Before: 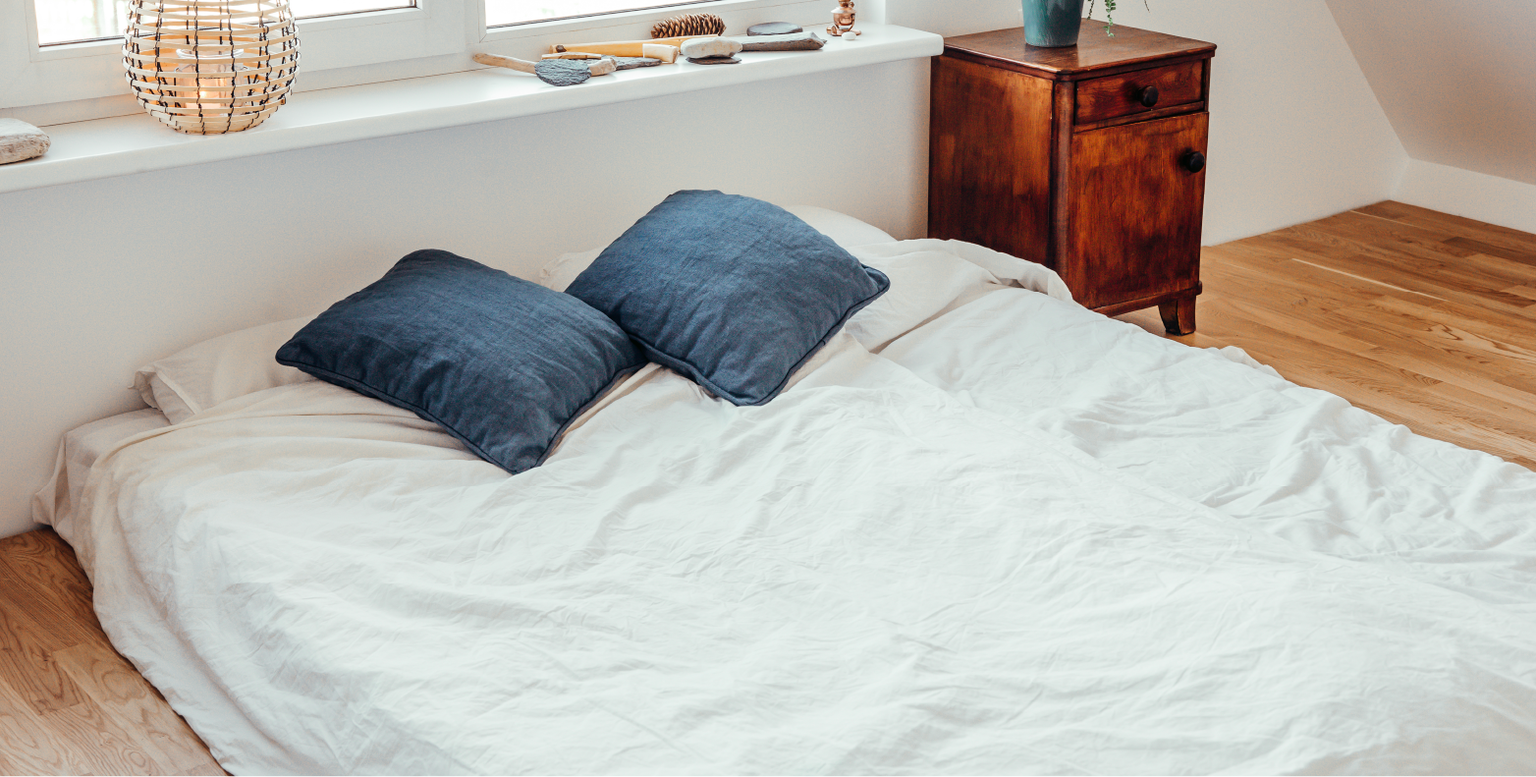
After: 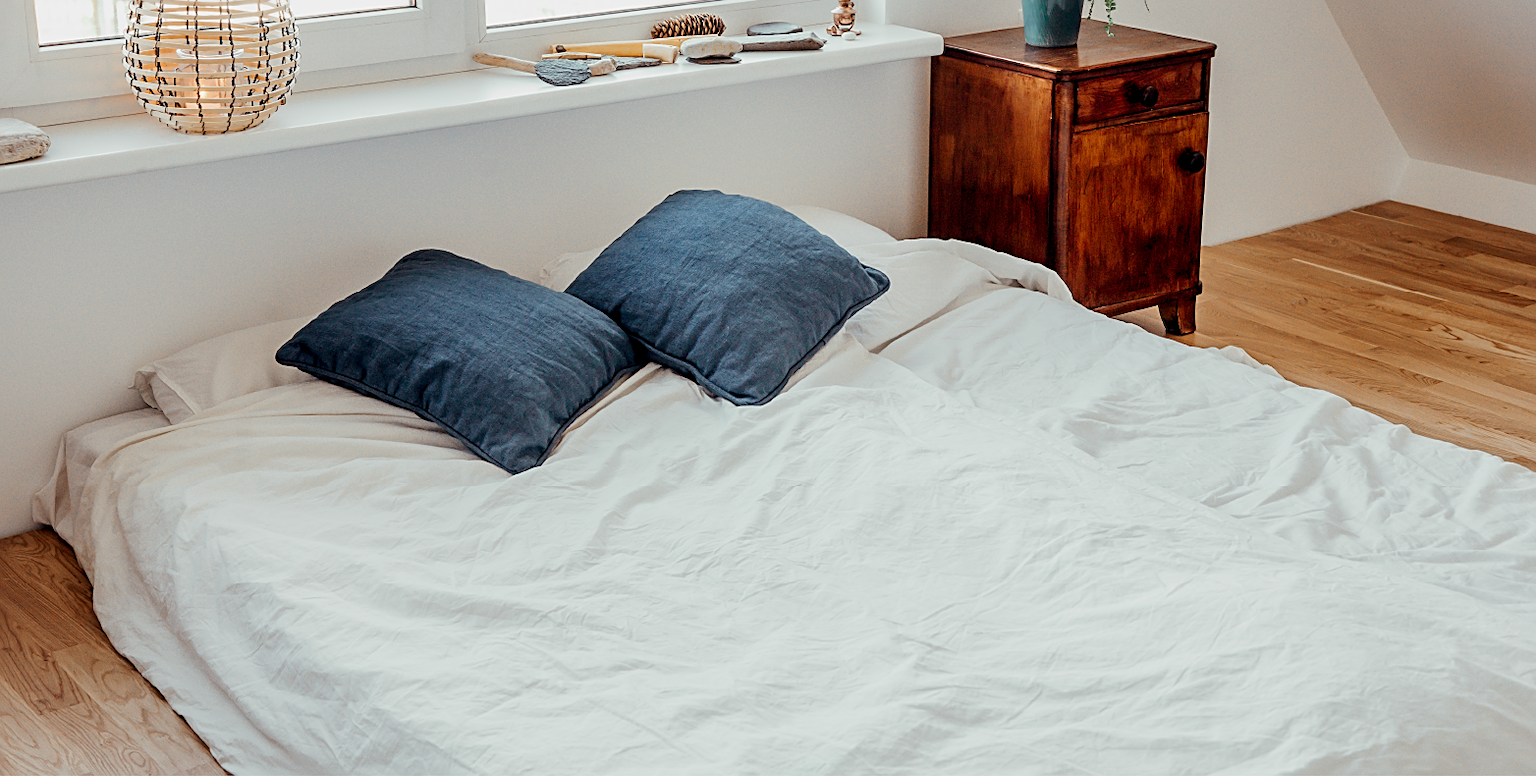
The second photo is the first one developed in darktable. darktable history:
exposure: black level correction 0.006, exposure -0.226 EV, compensate highlight preservation false
sharpen: on, module defaults
tone equalizer: -8 EV 0.06 EV, smoothing diameter 25%, edges refinement/feathering 10, preserve details guided filter
